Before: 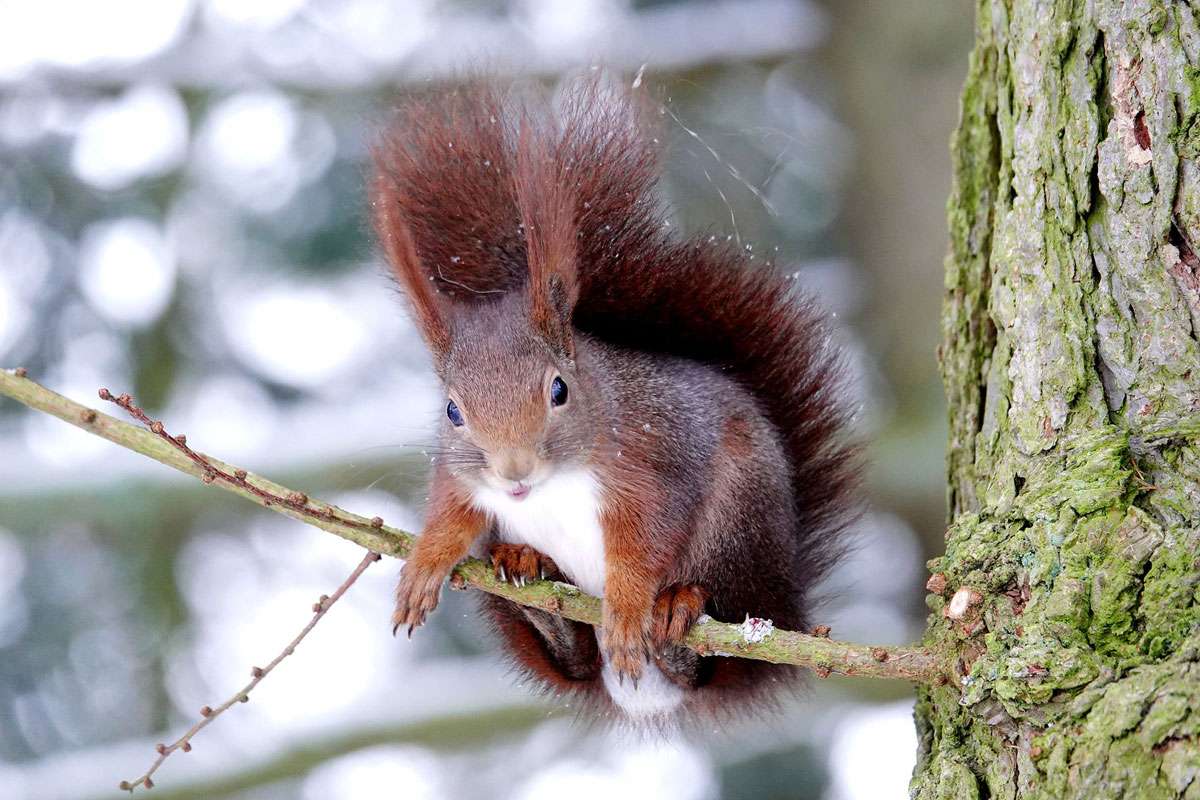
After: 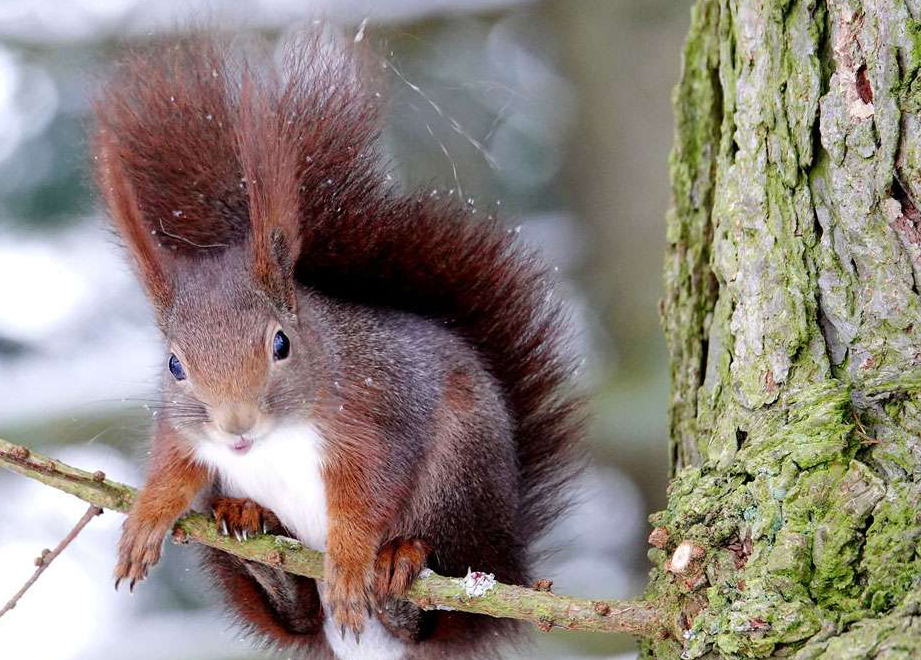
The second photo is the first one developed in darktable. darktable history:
crop: left 23.199%, top 5.838%, bottom 11.653%
